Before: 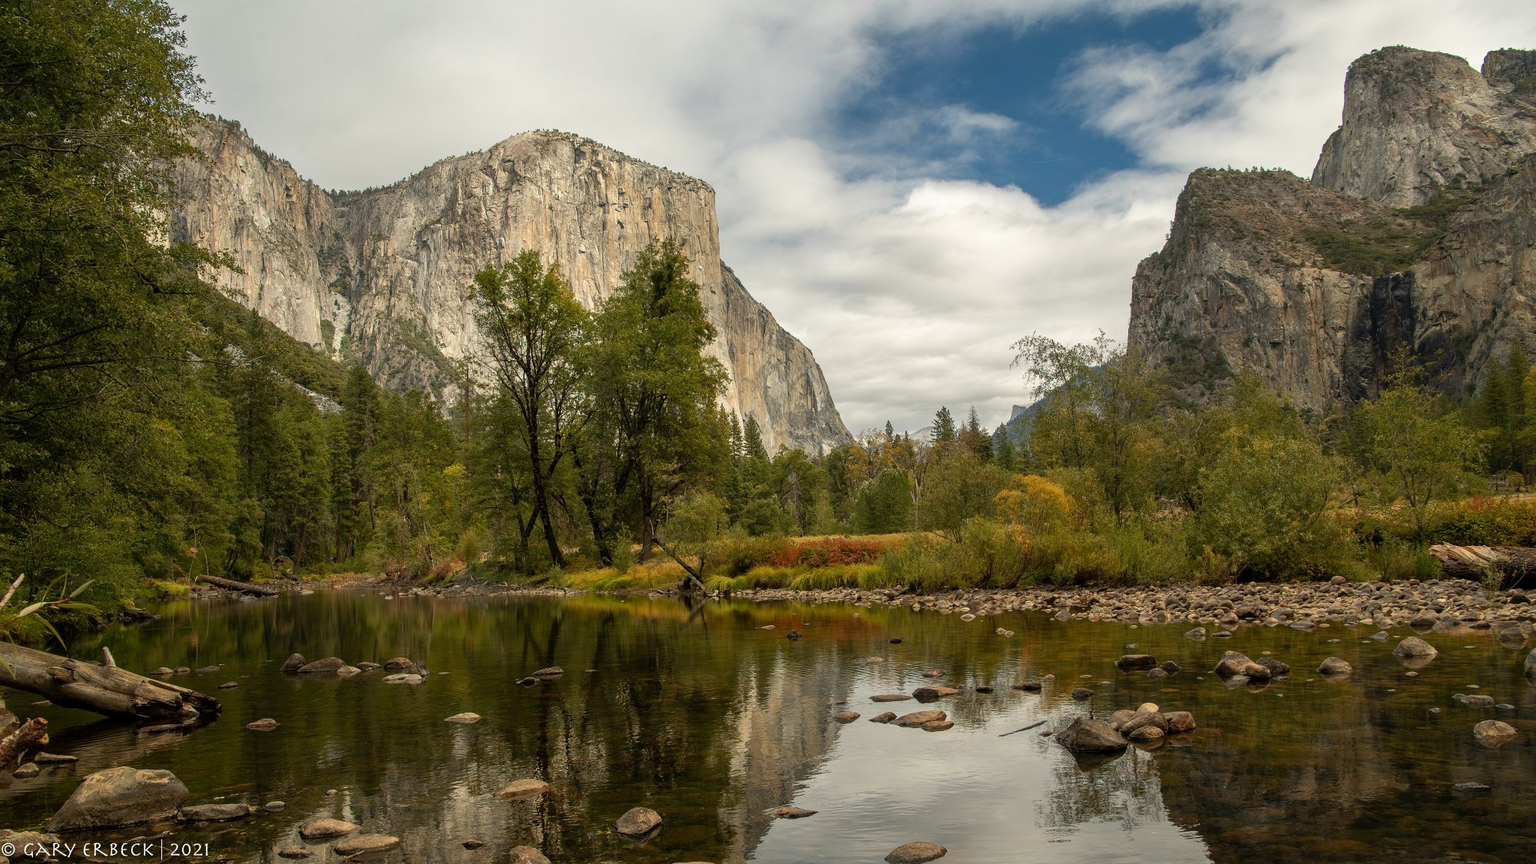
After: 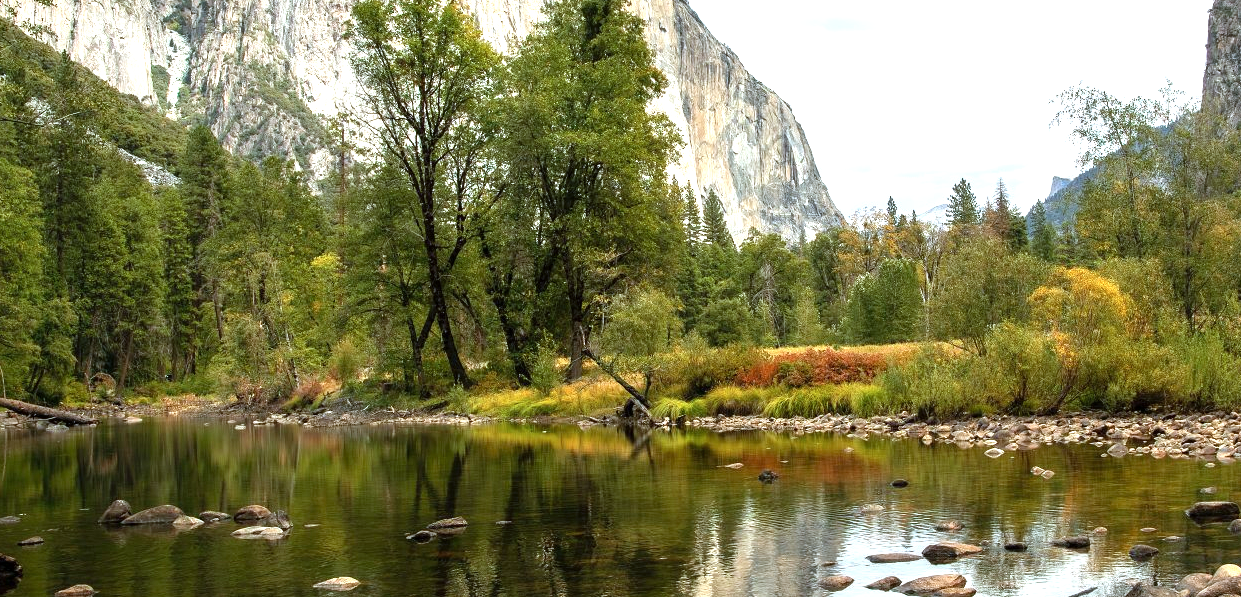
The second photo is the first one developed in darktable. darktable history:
crop: left 13.312%, top 31.28%, right 24.627%, bottom 15.582%
levels: levels [0, 0.352, 0.703]
color calibration: x 0.38, y 0.39, temperature 4086.04 K
